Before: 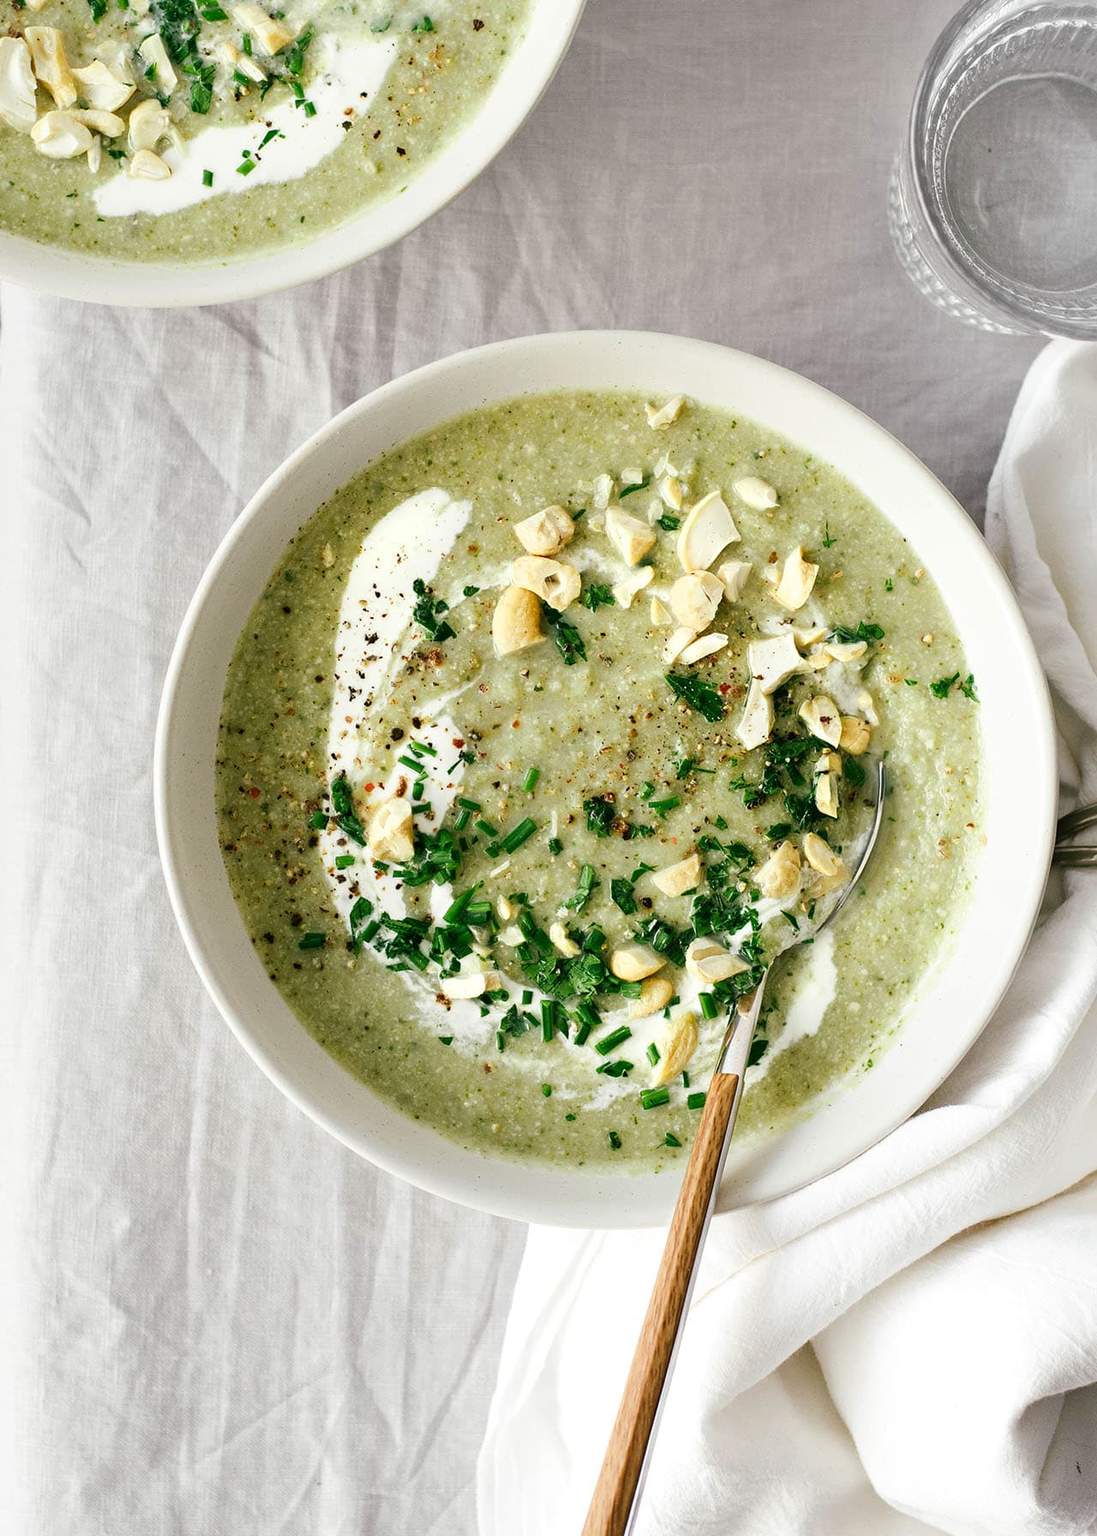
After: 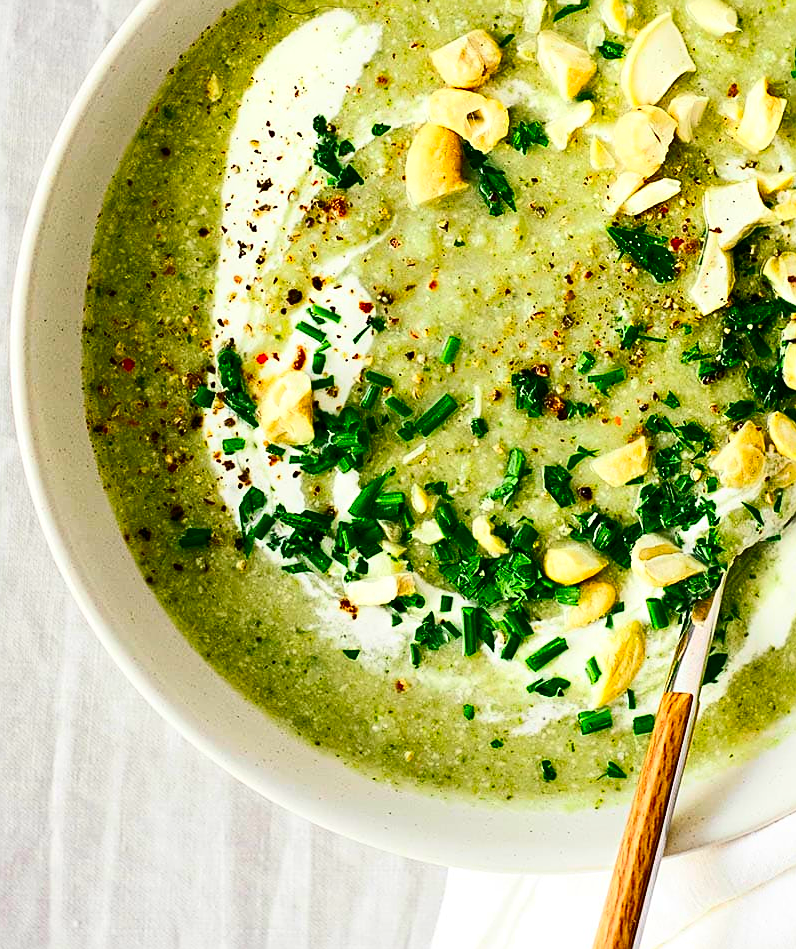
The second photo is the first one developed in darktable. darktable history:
crop: left 13.221%, top 31.29%, right 24.544%, bottom 15.72%
sharpen: on, module defaults
contrast brightness saturation: contrast 0.261, brightness 0.016, saturation 0.869
